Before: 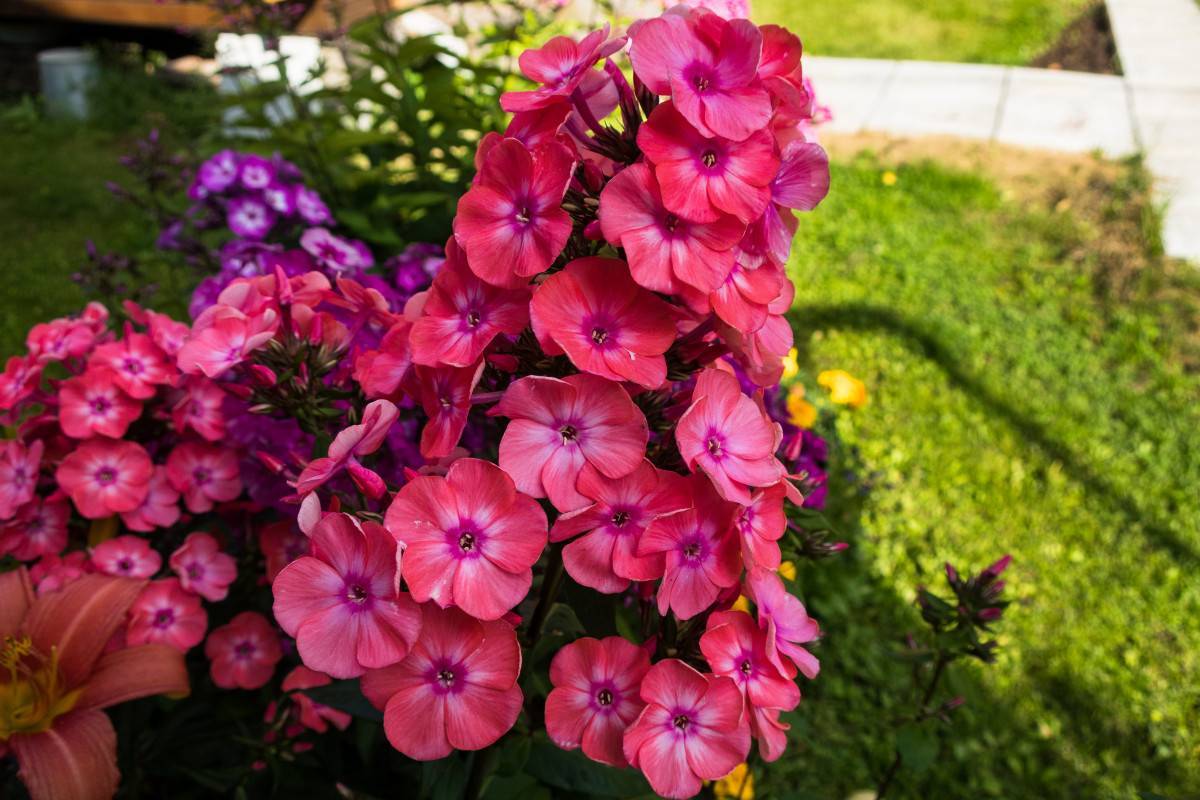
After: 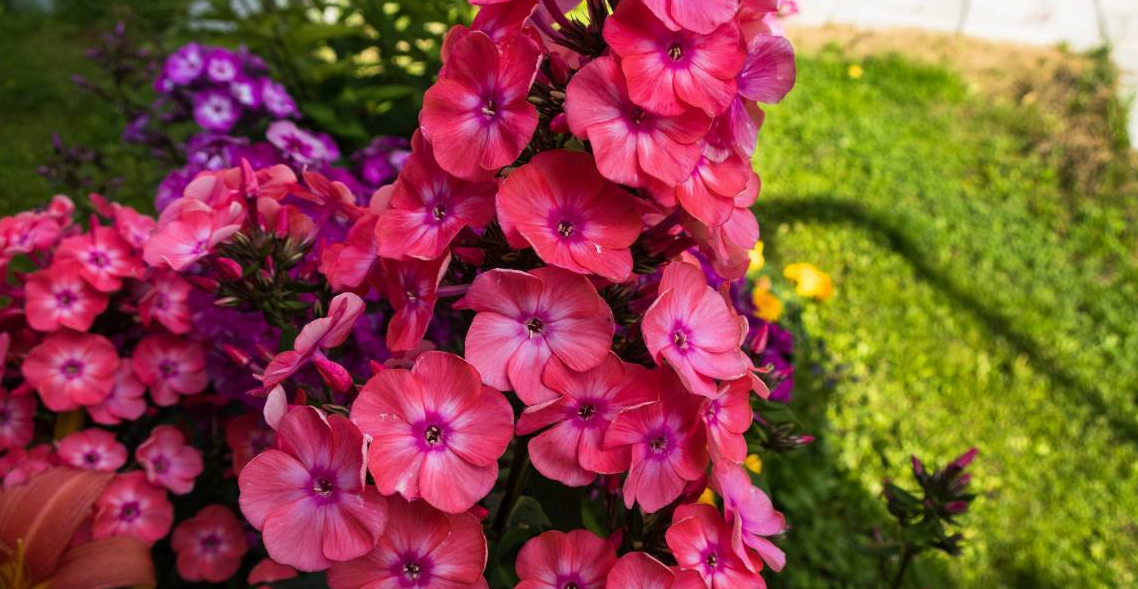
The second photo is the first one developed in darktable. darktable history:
crop and rotate: left 2.856%, top 13.572%, right 2.301%, bottom 12.771%
